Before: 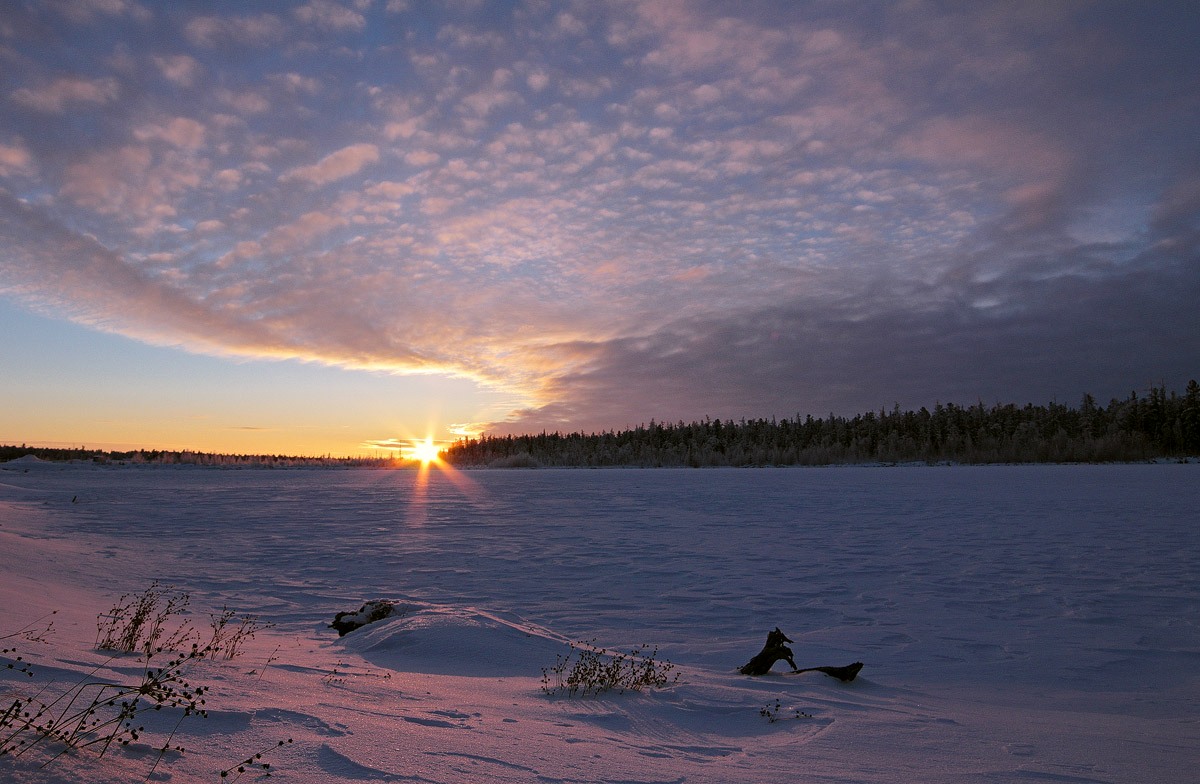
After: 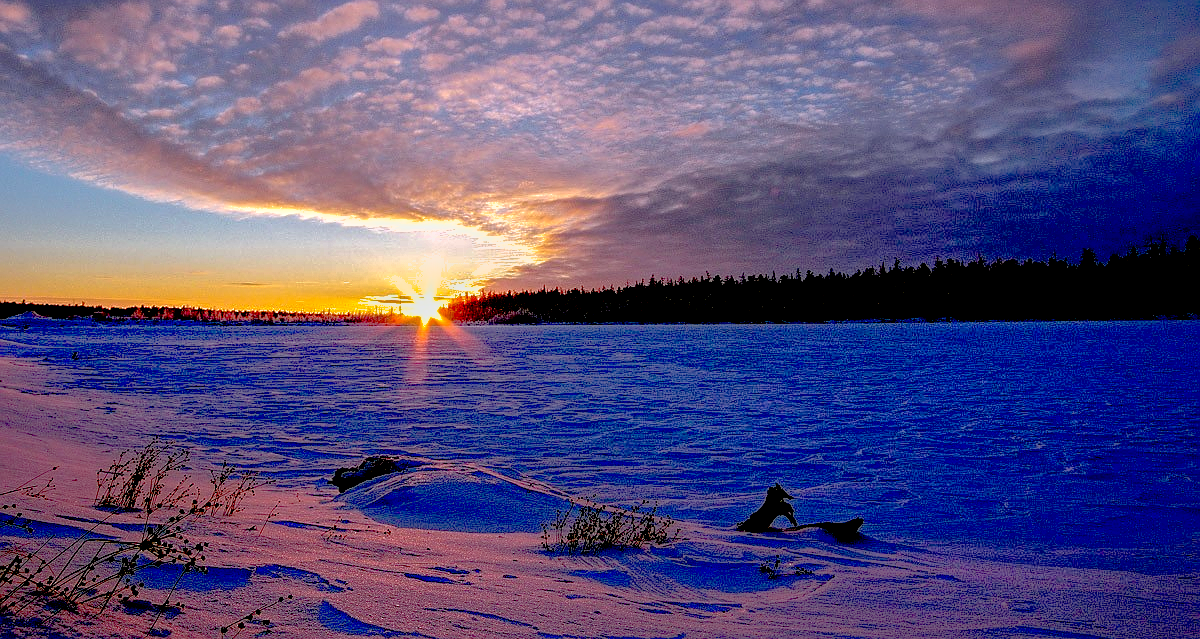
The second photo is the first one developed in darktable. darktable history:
crop and rotate: top 18.399%
exposure: black level correction 0.039, exposure 0.5 EV, compensate highlight preservation false
local contrast: highlights 67%, shadows 34%, detail 167%, midtone range 0.2
shadows and highlights: shadows 58.99, highlights -59.81
tone equalizer: on, module defaults
haze removal: compatibility mode true, adaptive false
sharpen: radius 0.981, amount 0.603
